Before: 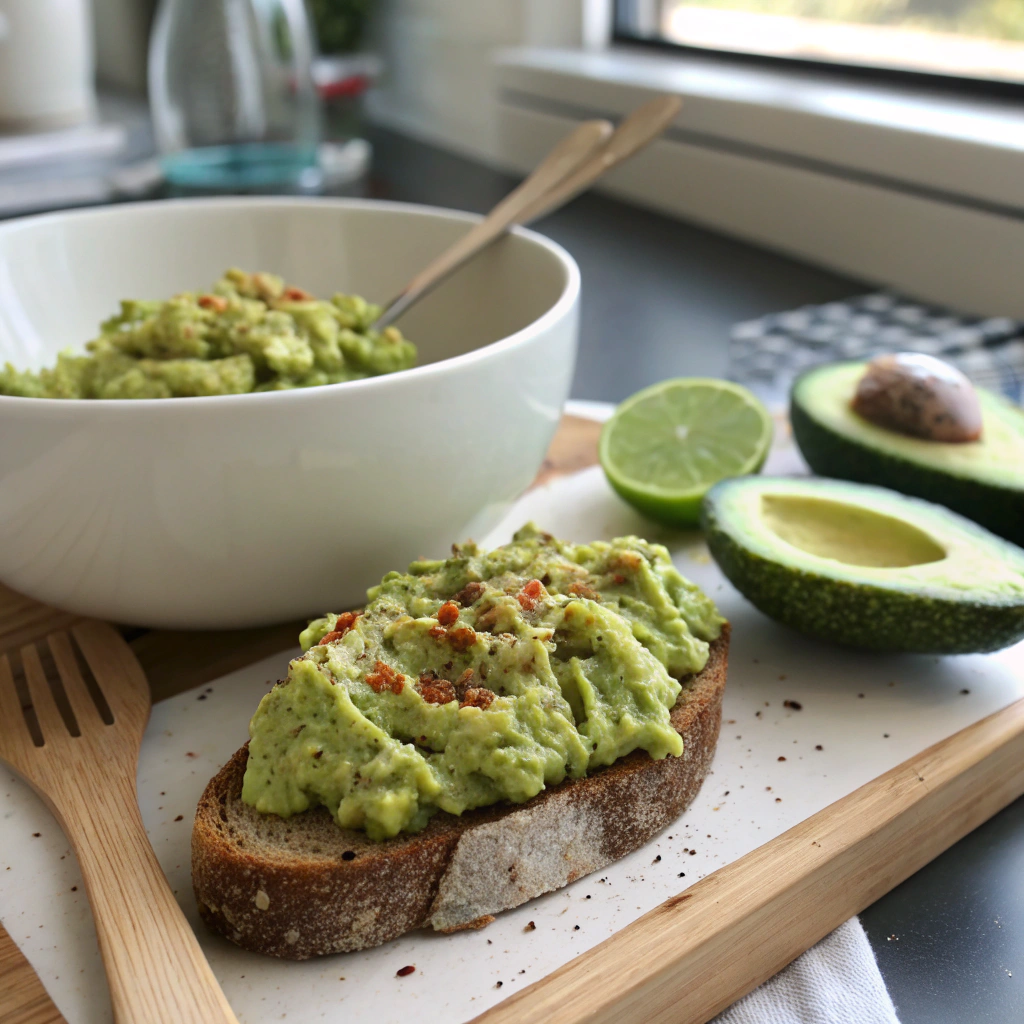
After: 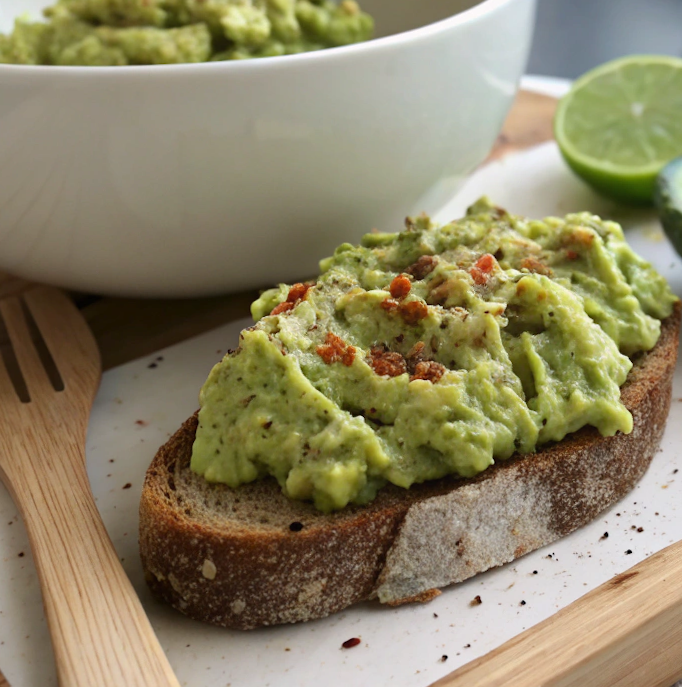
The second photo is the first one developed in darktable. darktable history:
crop and rotate: angle -1.08°, left 3.678%, top 31.587%, right 28.455%
